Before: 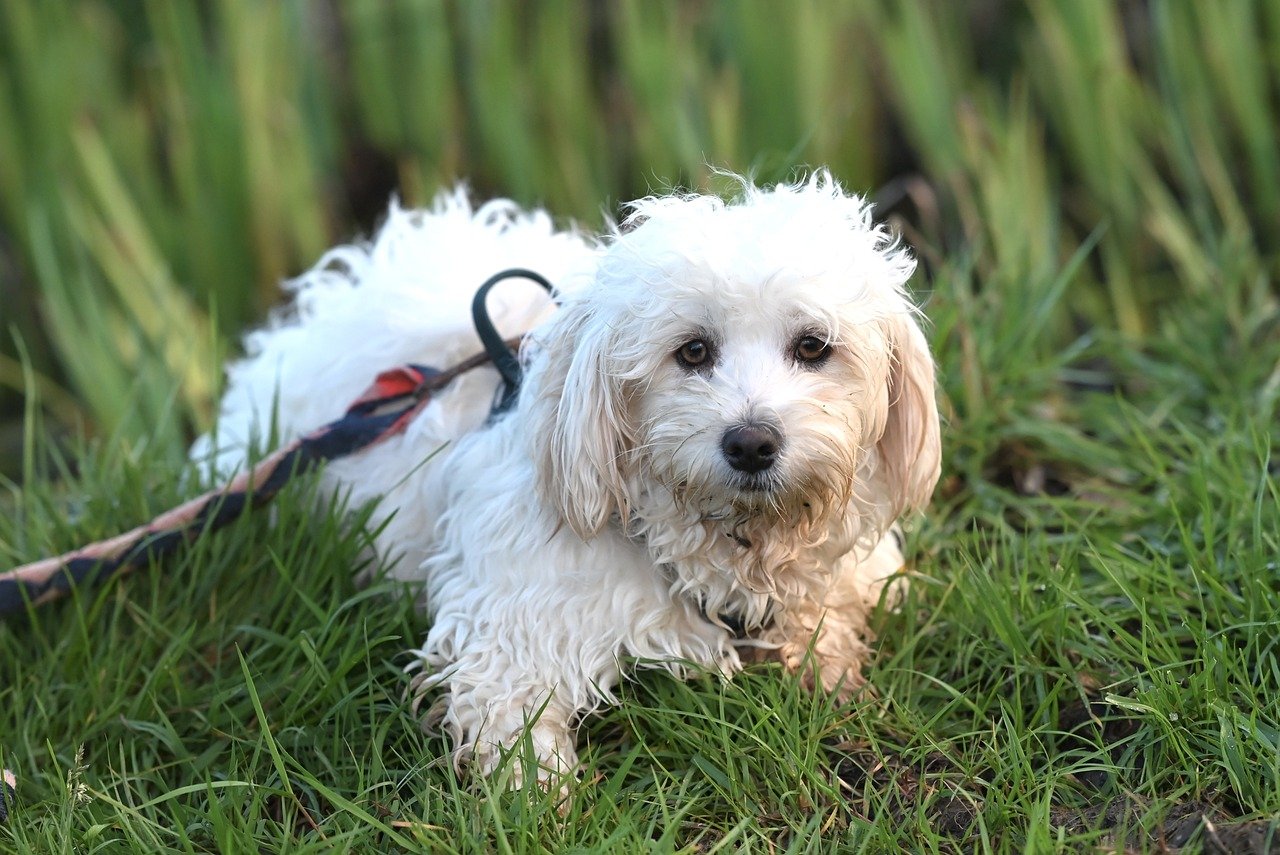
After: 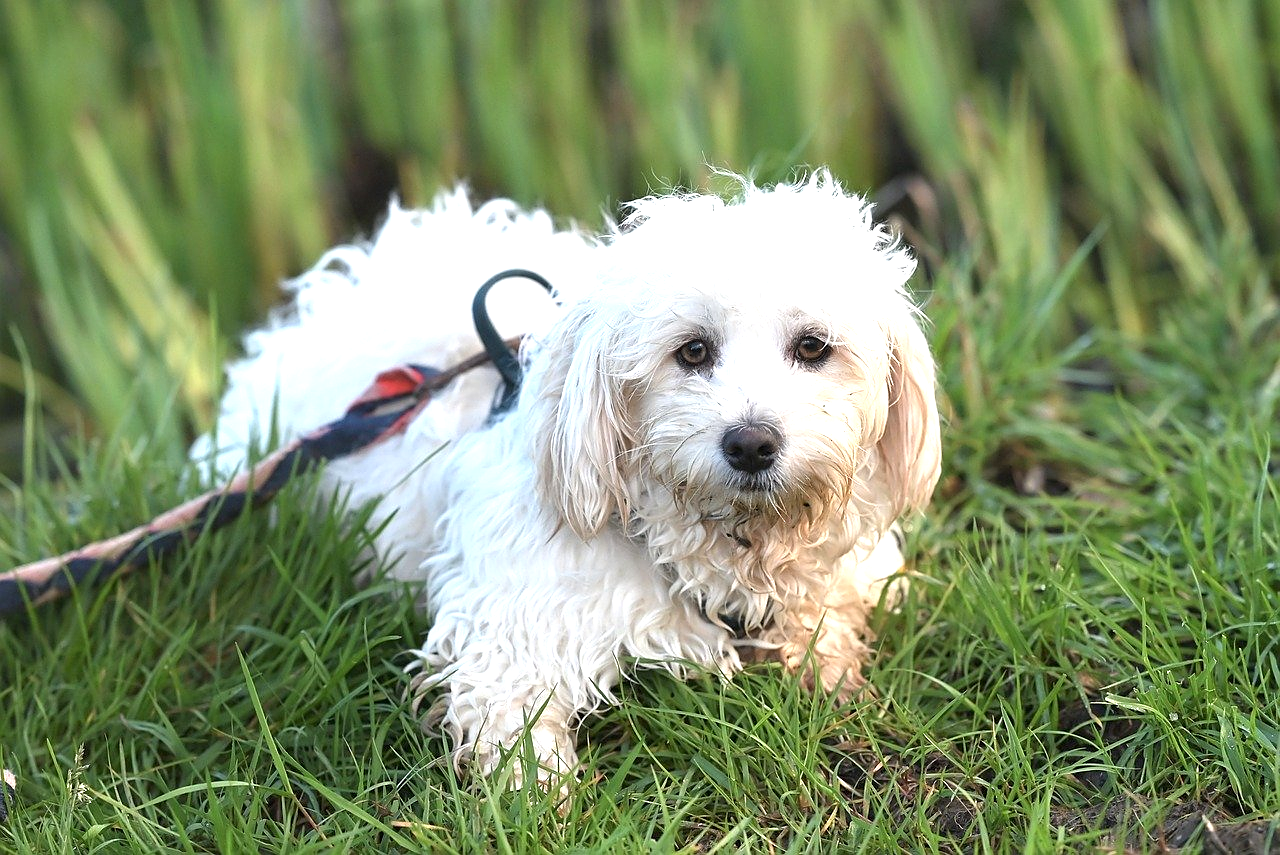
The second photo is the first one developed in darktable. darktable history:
sharpen: radius 0.997
exposure: exposure 0.643 EV, compensate highlight preservation false
